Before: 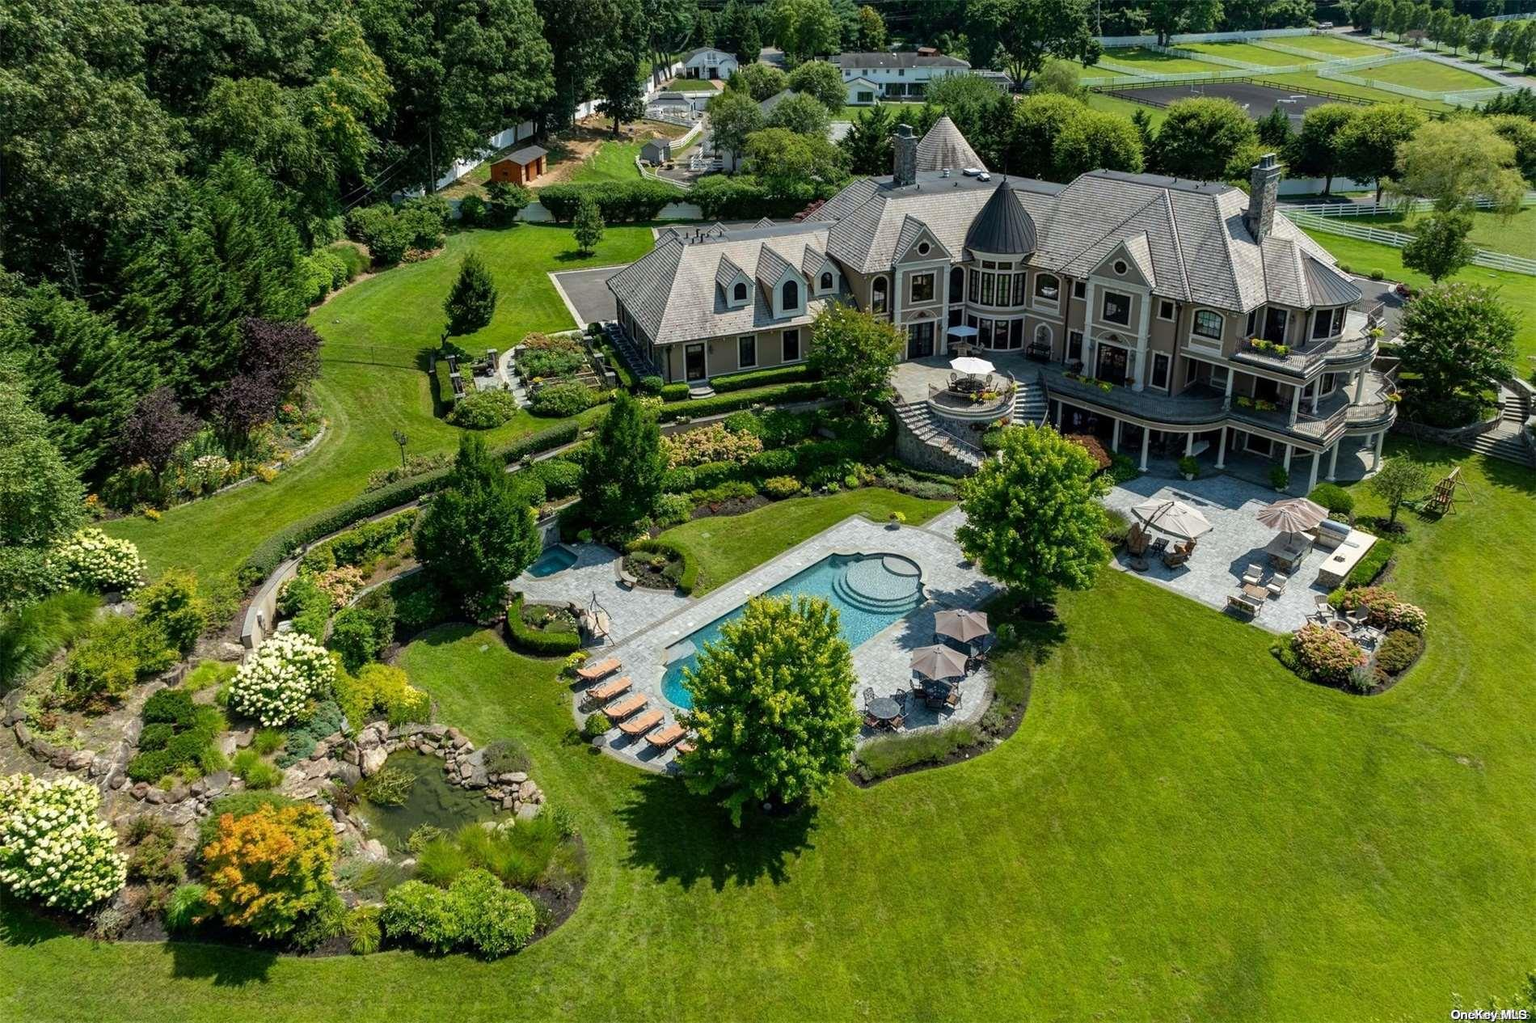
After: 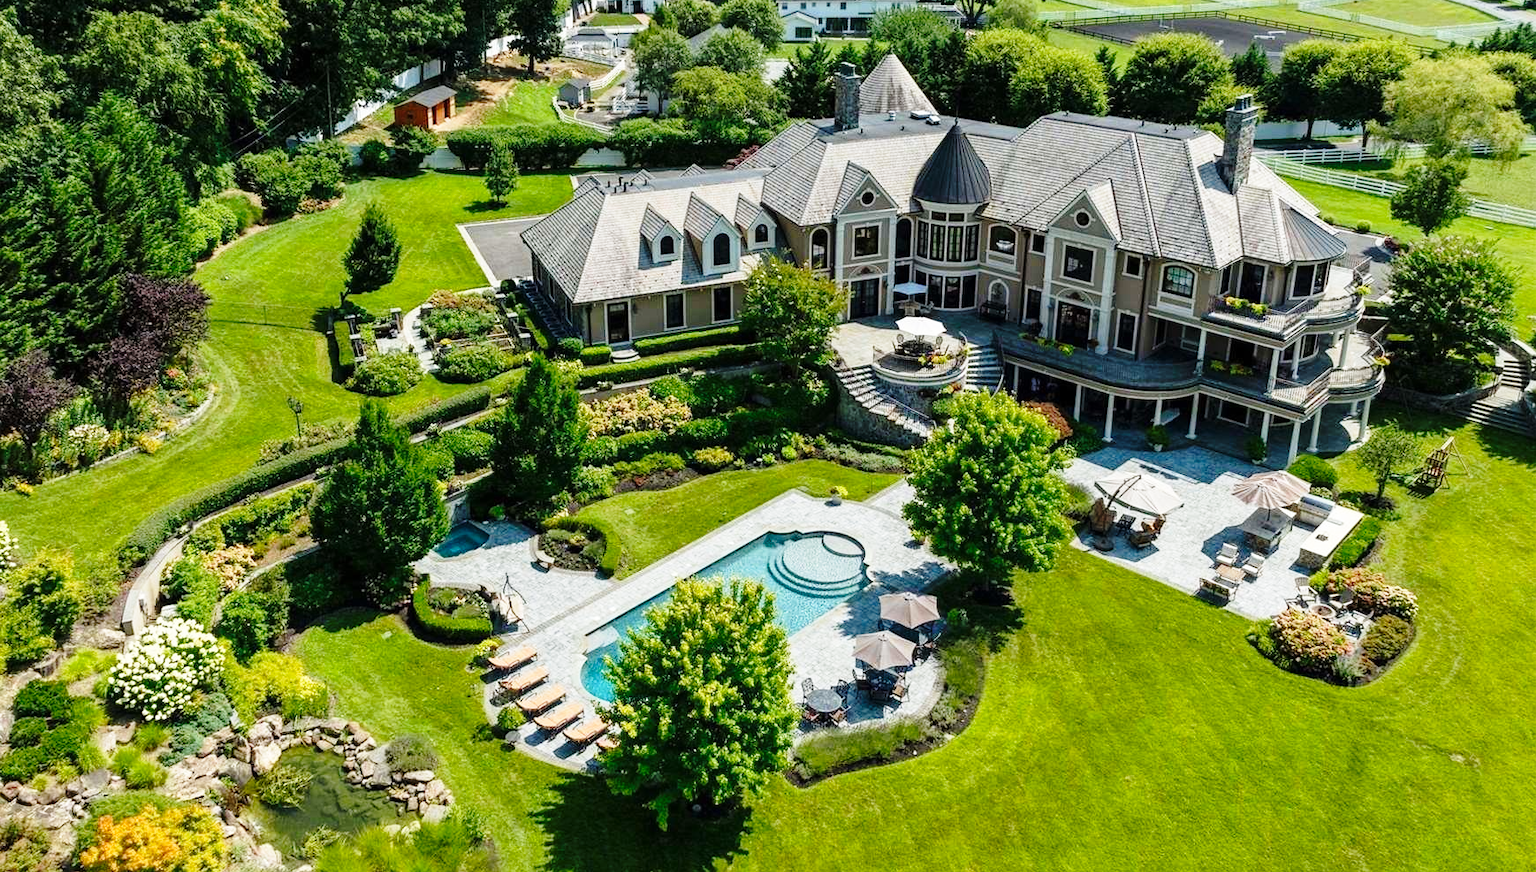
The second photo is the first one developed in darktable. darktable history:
shadows and highlights: shadows 5.11, soften with gaussian
base curve: curves: ch0 [(0, 0) (0.028, 0.03) (0.121, 0.232) (0.46, 0.748) (0.859, 0.968) (1, 1)], preserve colors none
crop: left 8.477%, top 6.563%, bottom 15.372%
